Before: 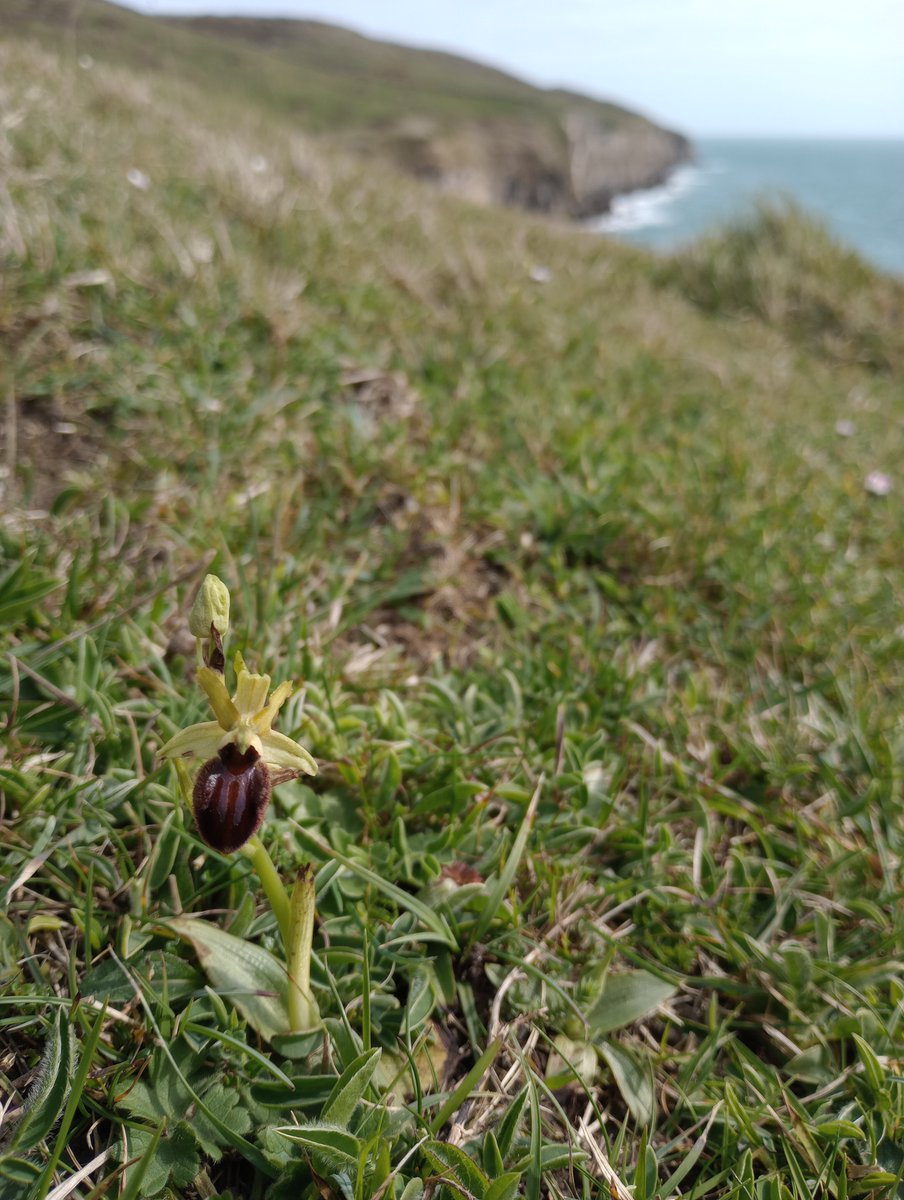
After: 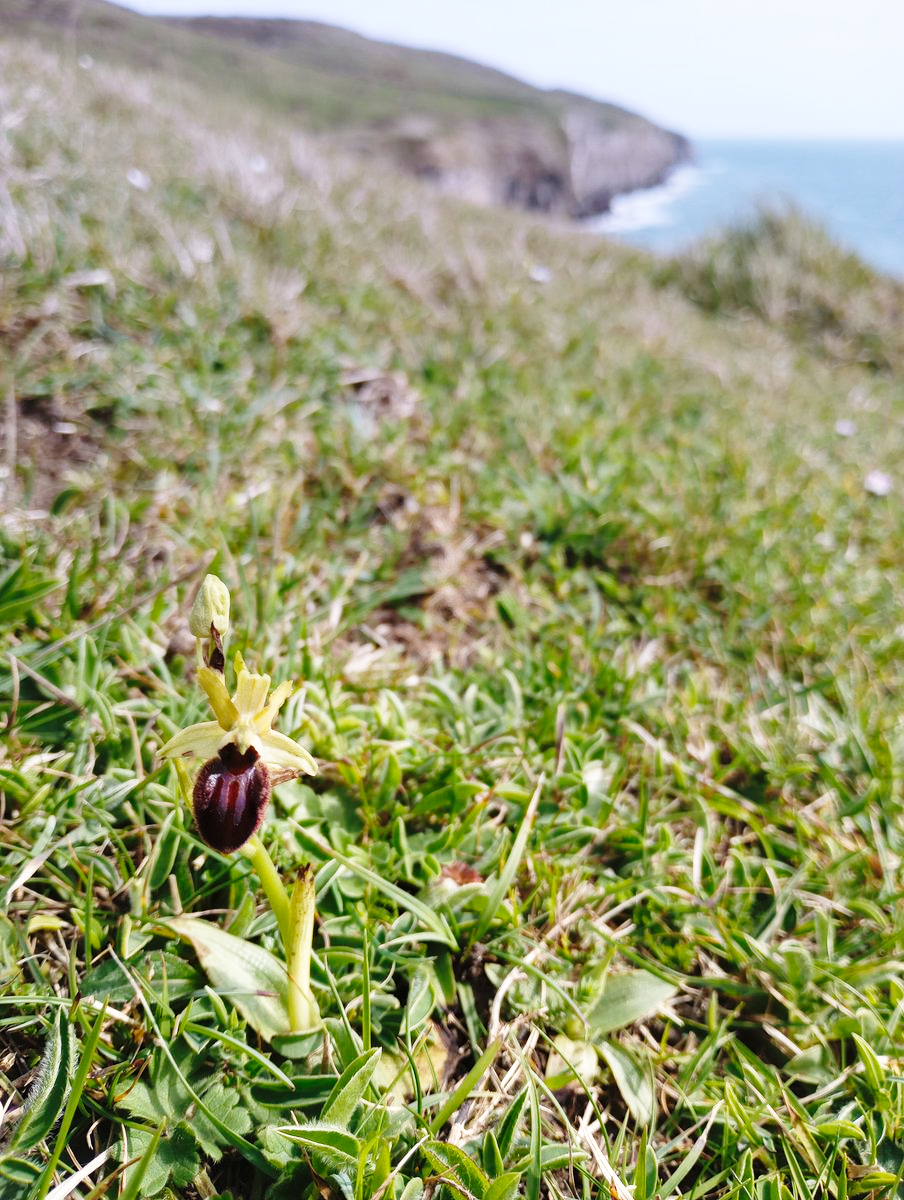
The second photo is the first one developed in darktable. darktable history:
graduated density: hue 238.83°, saturation 50%
base curve: curves: ch0 [(0, 0) (0.028, 0.03) (0.105, 0.232) (0.387, 0.748) (0.754, 0.968) (1, 1)], fusion 1, exposure shift 0.576, preserve colors none
